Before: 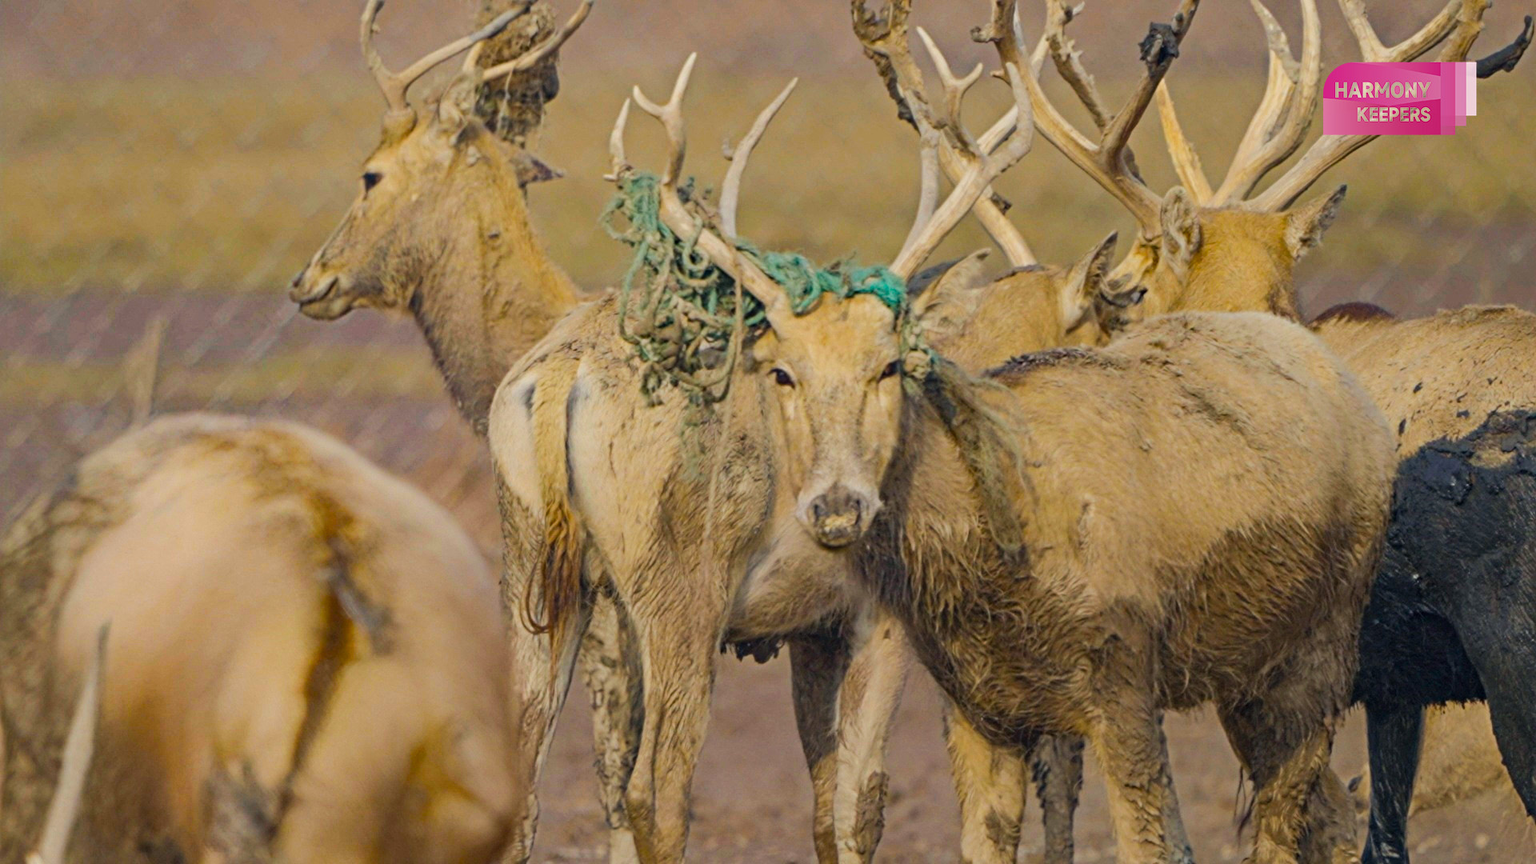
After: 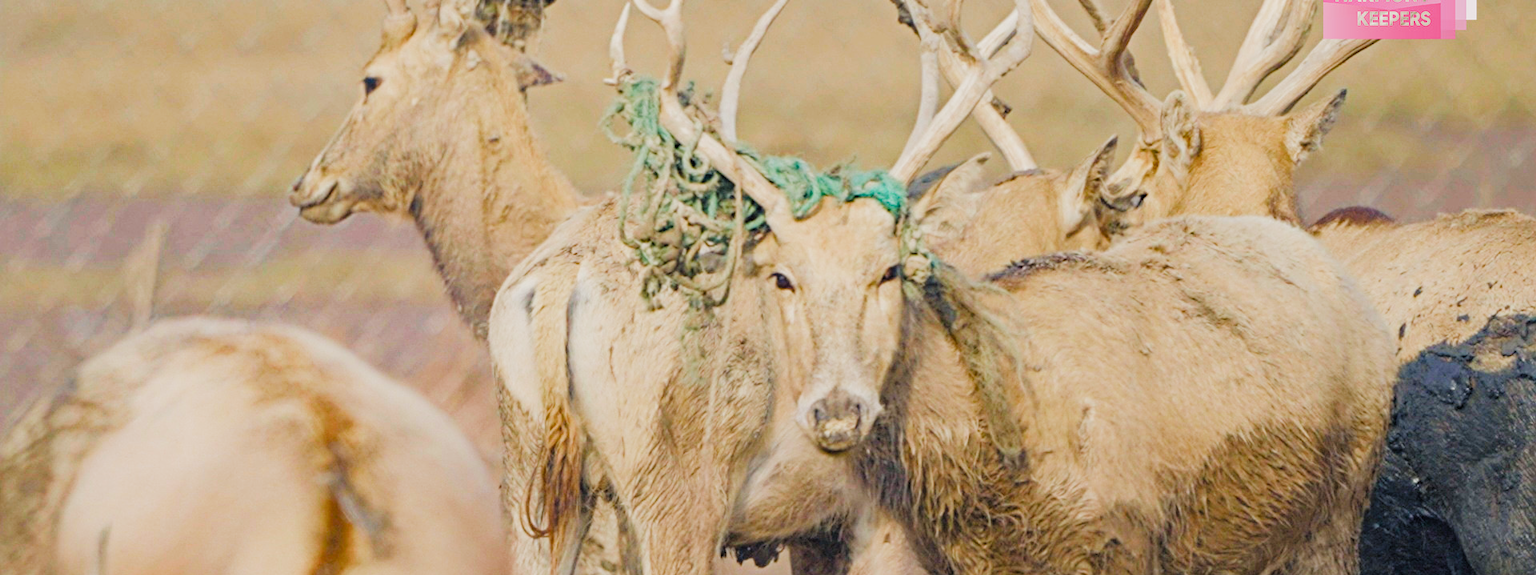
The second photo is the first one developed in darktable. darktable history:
crop: top 11.172%, bottom 22.193%
contrast brightness saturation: contrast 0.036, saturation 0.154
exposure: black level correction 0, exposure 1.2 EV, compensate highlight preservation false
filmic rgb: black relative exposure -7.1 EV, white relative exposure 5.39 EV, hardness 3.02, preserve chrominance RGB euclidean norm (legacy), color science v4 (2020), iterations of high-quality reconstruction 10
